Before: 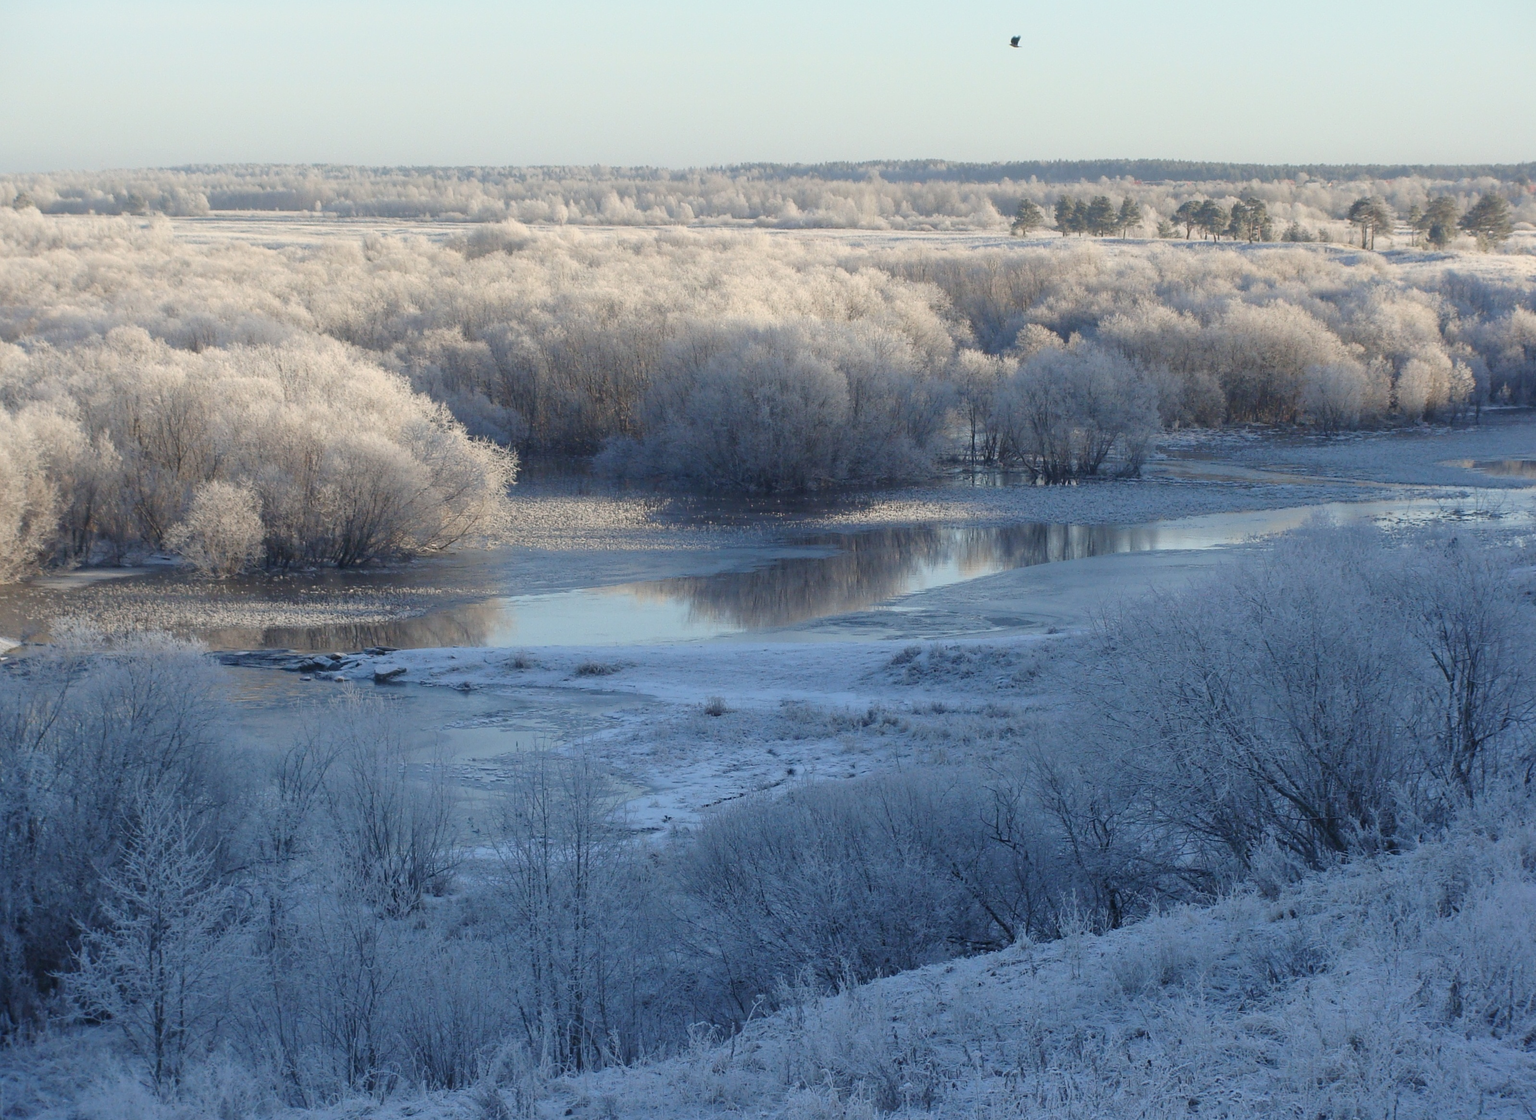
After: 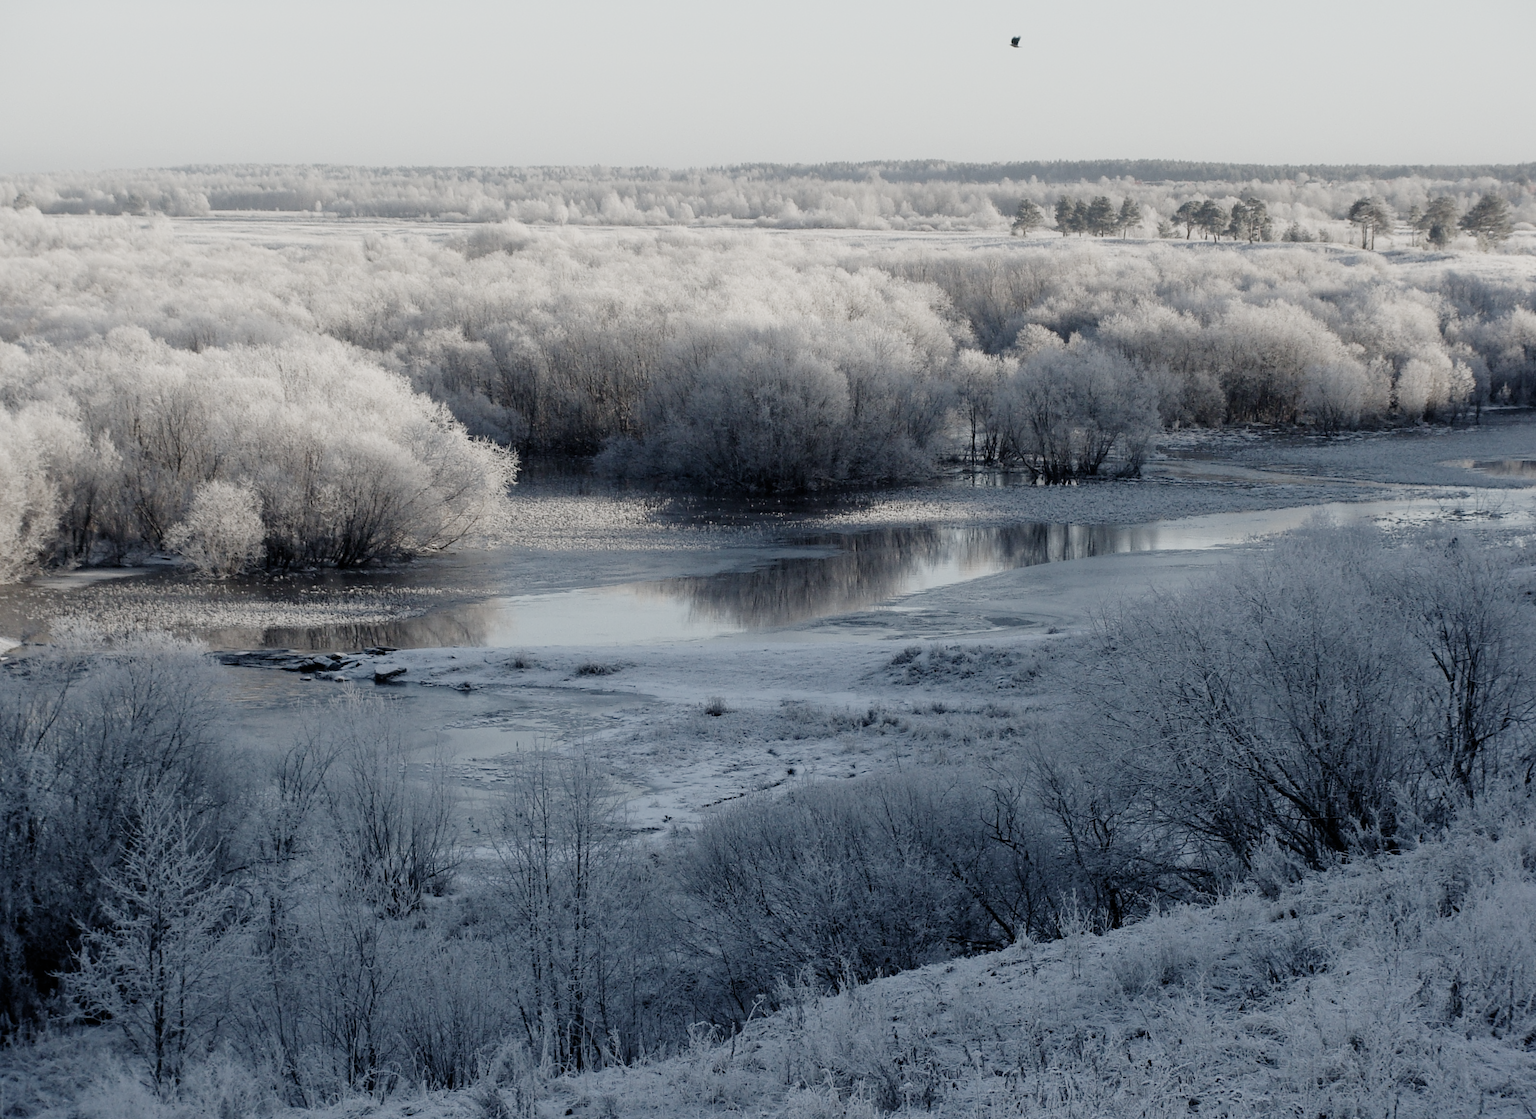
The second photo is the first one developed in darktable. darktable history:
filmic rgb: black relative exposure -5.01 EV, white relative exposure 3.96 EV, hardness 2.9, contrast 1.3, highlights saturation mix -30.26%, preserve chrominance no, color science v4 (2020), contrast in shadows soft
